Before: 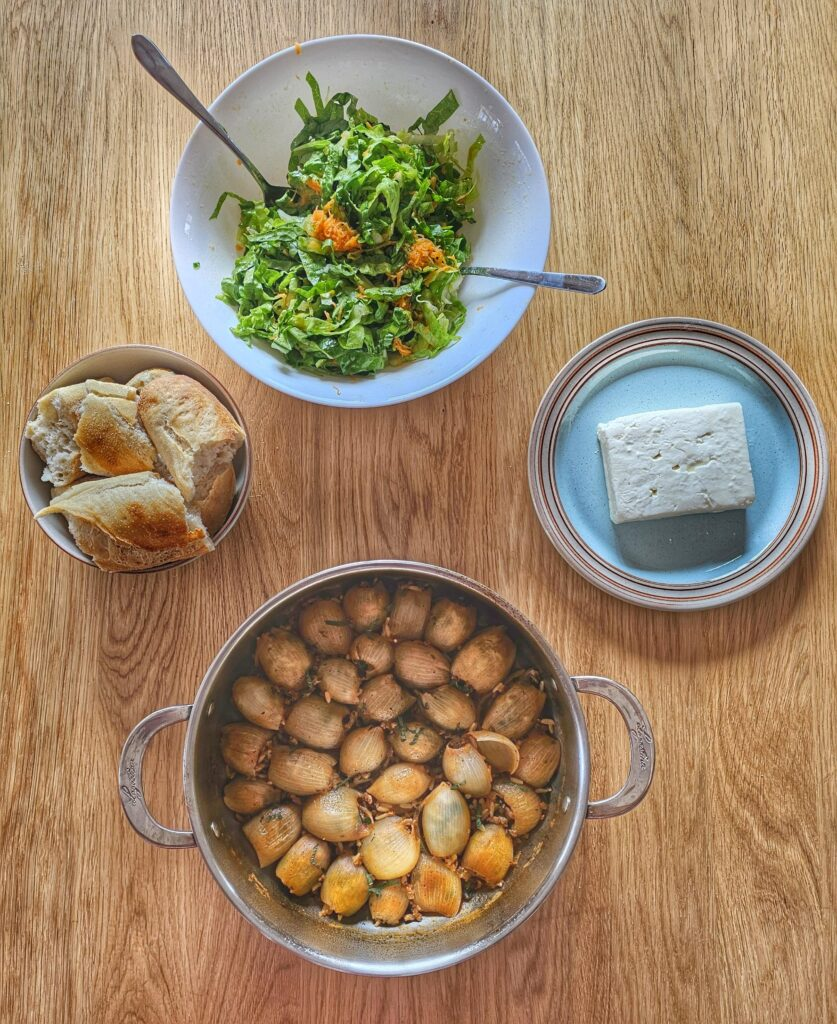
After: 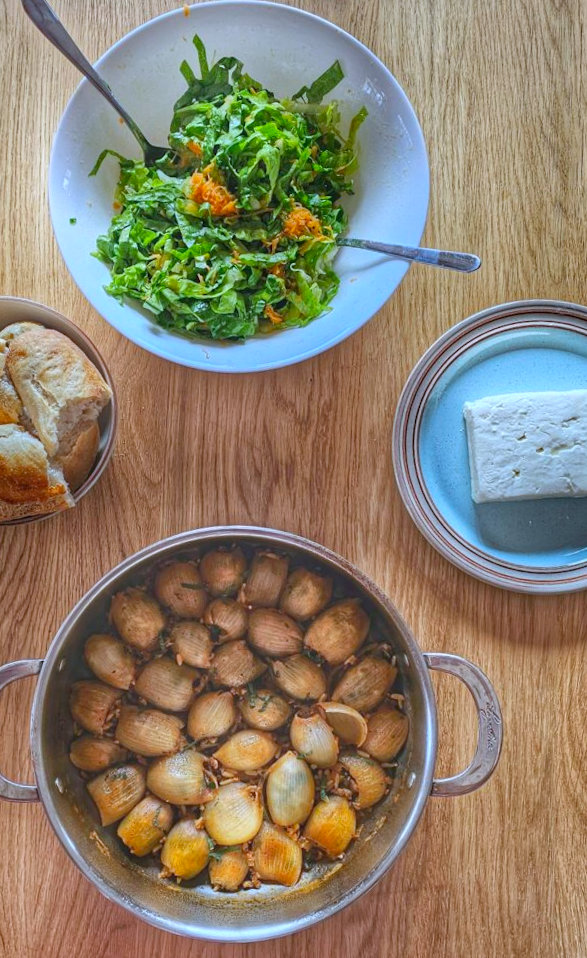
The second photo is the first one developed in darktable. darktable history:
crop and rotate: angle -3.27°, left 14.277%, top 0.028%, right 10.766%, bottom 0.028%
white balance: red 0.931, blue 1.11
